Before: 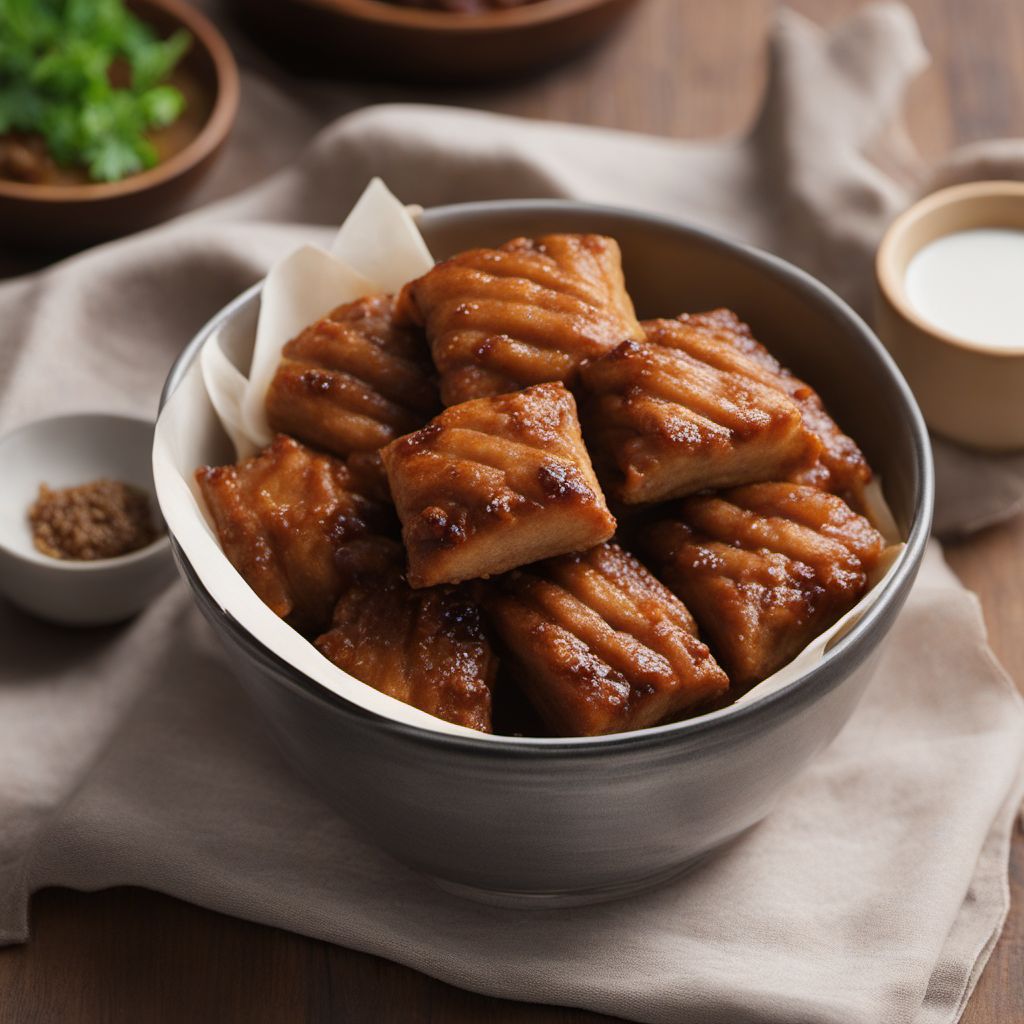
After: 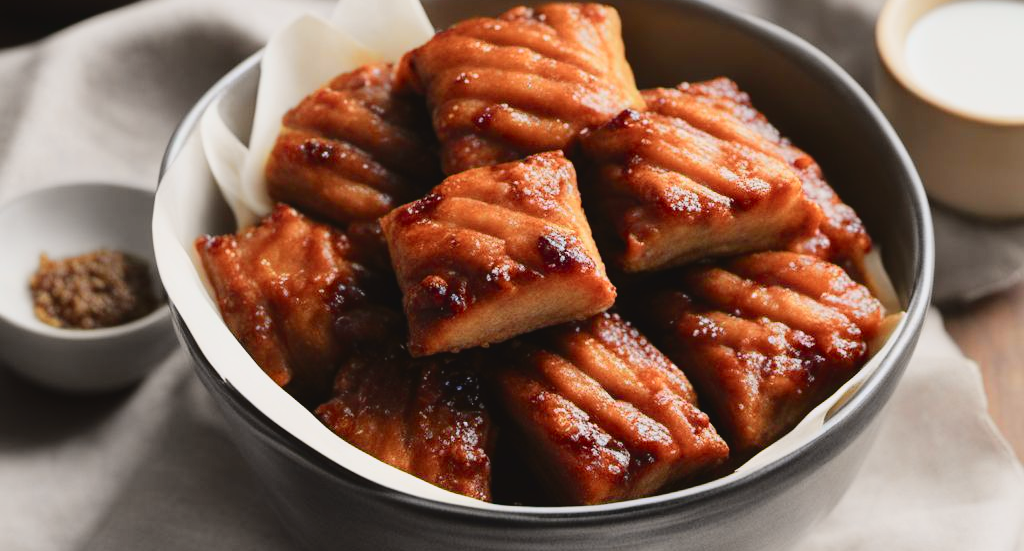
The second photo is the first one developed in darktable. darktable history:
crop and rotate: top 22.647%, bottom 23.501%
tone curve: curves: ch0 [(0, 0.037) (0.045, 0.055) (0.155, 0.138) (0.29, 0.325) (0.428, 0.513) (0.604, 0.71) (0.824, 0.882) (1, 0.965)]; ch1 [(0, 0) (0.339, 0.334) (0.445, 0.419) (0.476, 0.454) (0.498, 0.498) (0.53, 0.515) (0.557, 0.556) (0.609, 0.649) (0.716, 0.746) (1, 1)]; ch2 [(0, 0) (0.327, 0.318) (0.417, 0.426) (0.46, 0.453) (0.502, 0.5) (0.526, 0.52) (0.554, 0.541) (0.626, 0.65) (0.749, 0.746) (1, 1)], color space Lab, independent channels, preserve colors none
